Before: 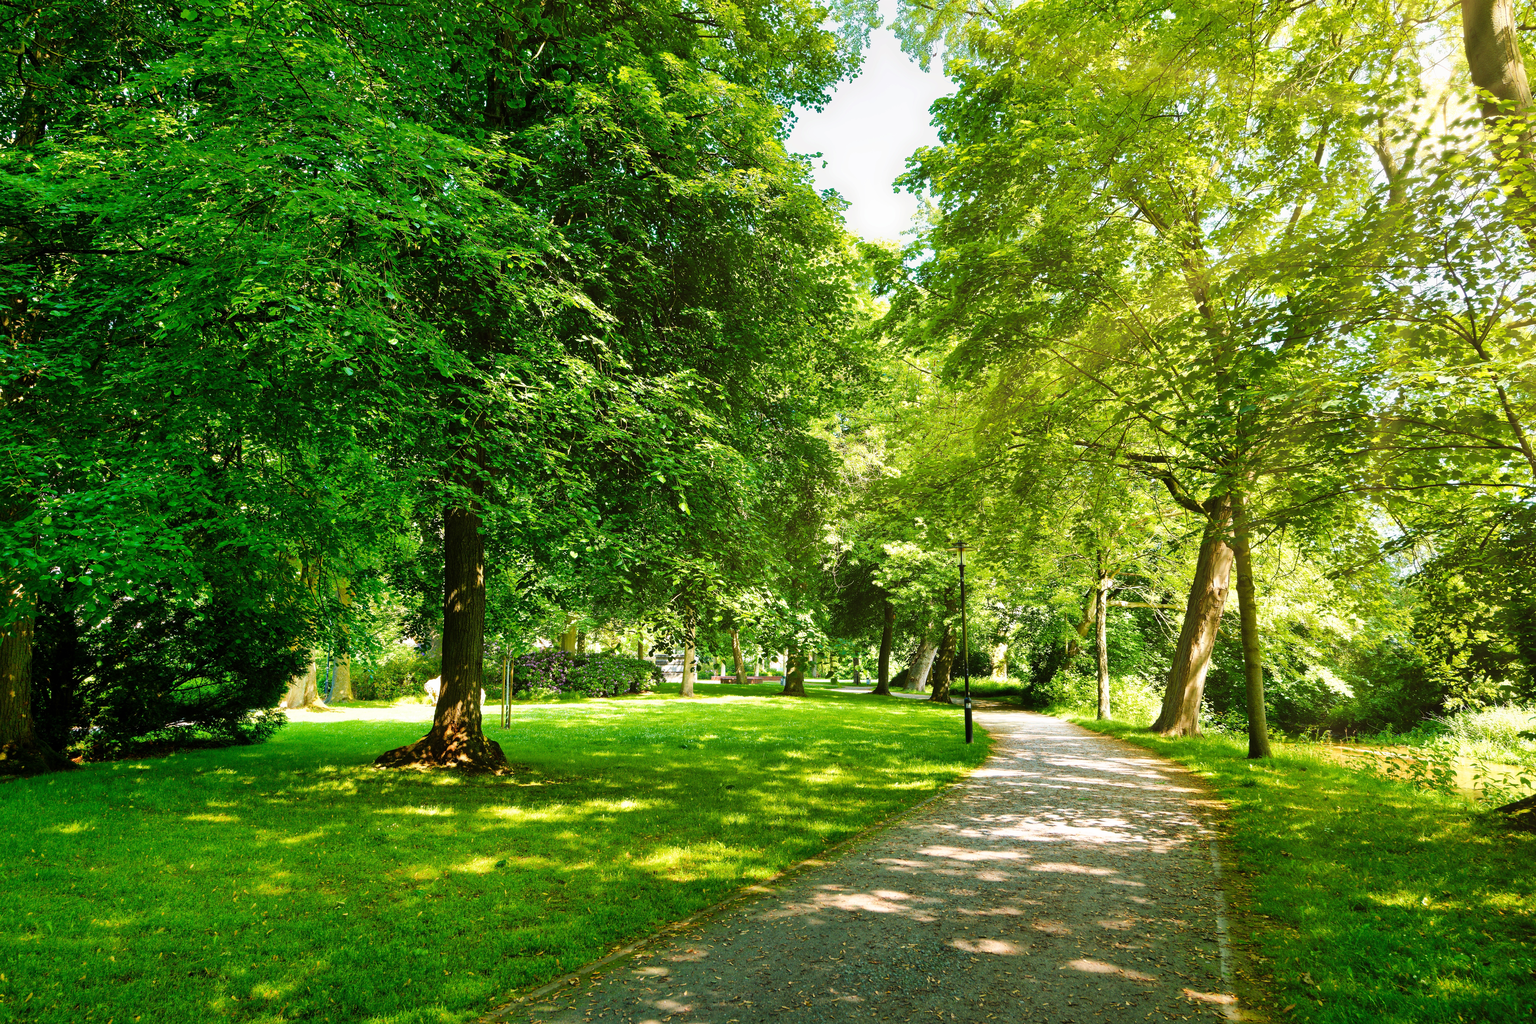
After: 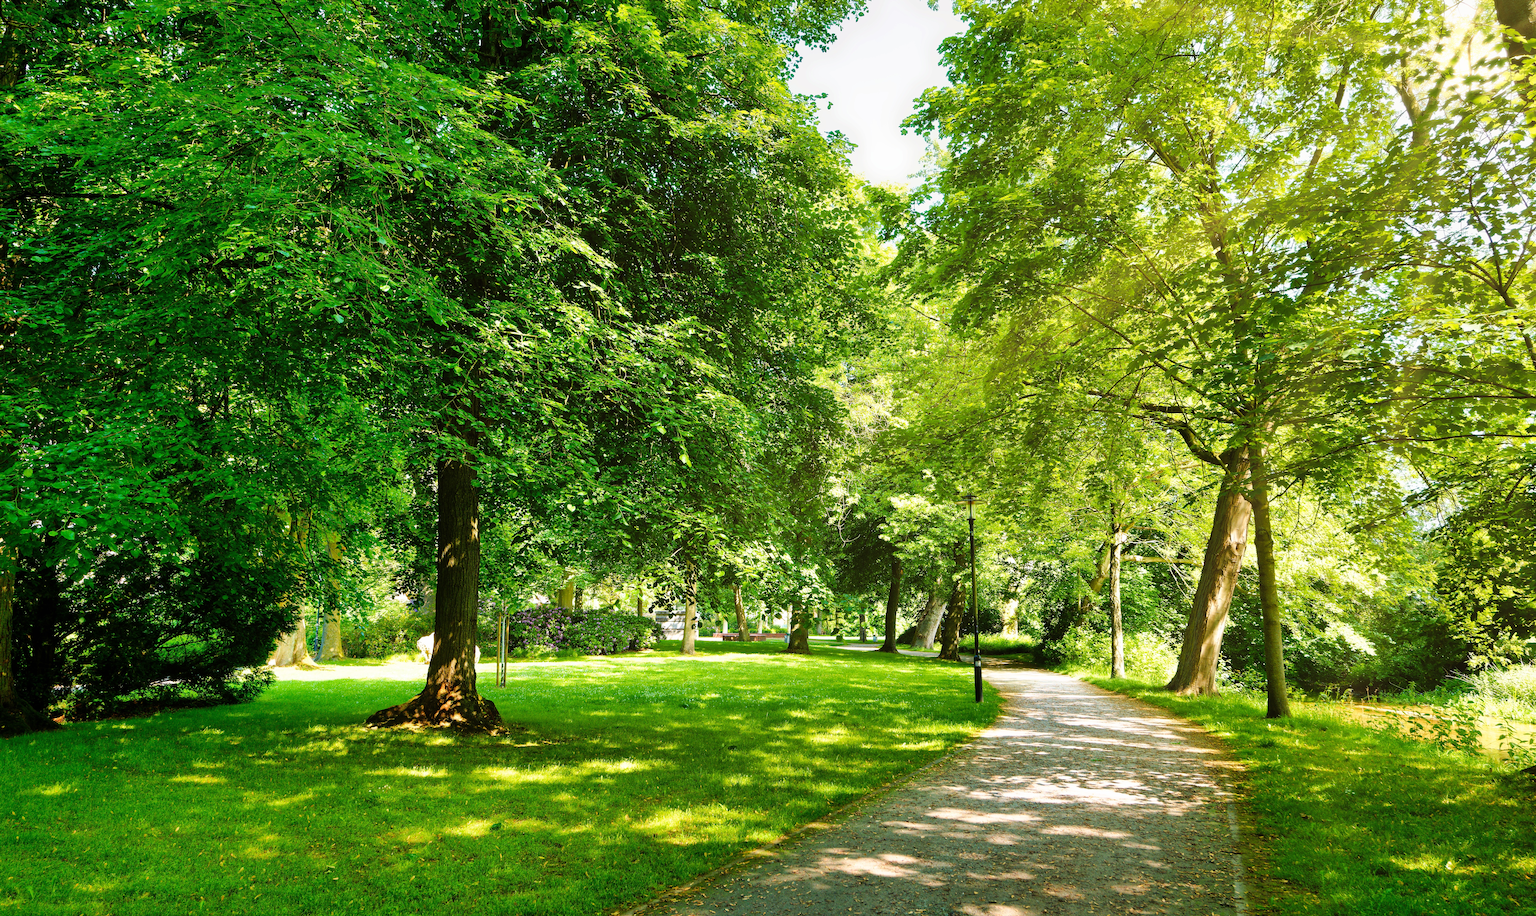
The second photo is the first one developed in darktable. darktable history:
crop: left 1.325%, top 6.12%, right 1.702%, bottom 7.087%
